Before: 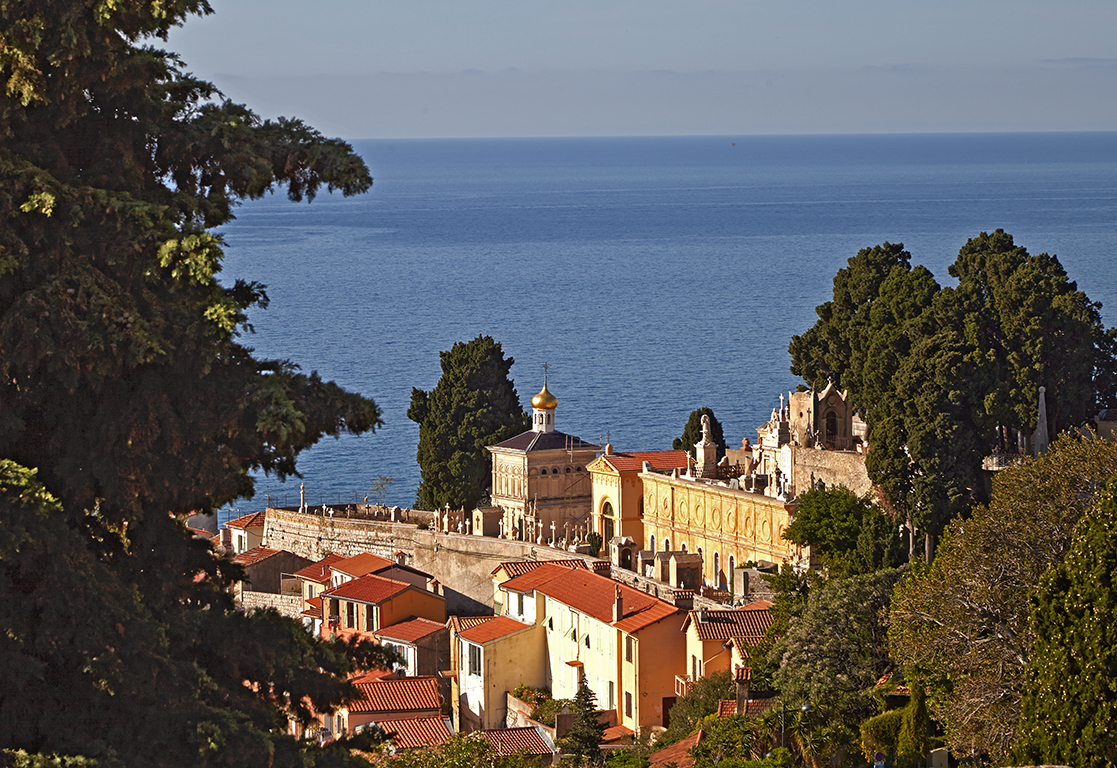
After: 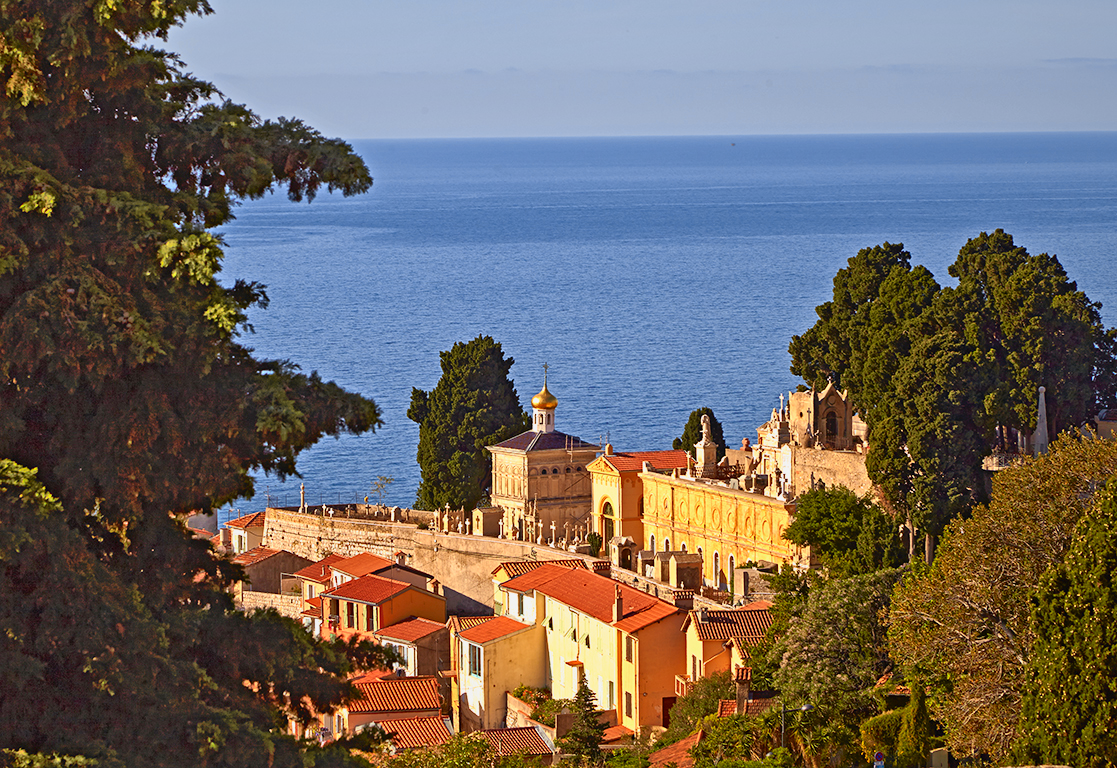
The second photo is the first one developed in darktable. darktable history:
shadows and highlights: on, module defaults
tone curve: curves: ch0 [(0, 0) (0.091, 0.075) (0.389, 0.441) (0.696, 0.808) (0.844, 0.908) (0.909, 0.942) (1, 0.973)]; ch1 [(0, 0) (0.437, 0.404) (0.48, 0.486) (0.5, 0.5) (0.529, 0.556) (0.58, 0.606) (0.616, 0.654) (1, 1)]; ch2 [(0, 0) (0.442, 0.415) (0.5, 0.5) (0.535, 0.567) (0.585, 0.632) (1, 1)], color space Lab, independent channels, preserve colors none
